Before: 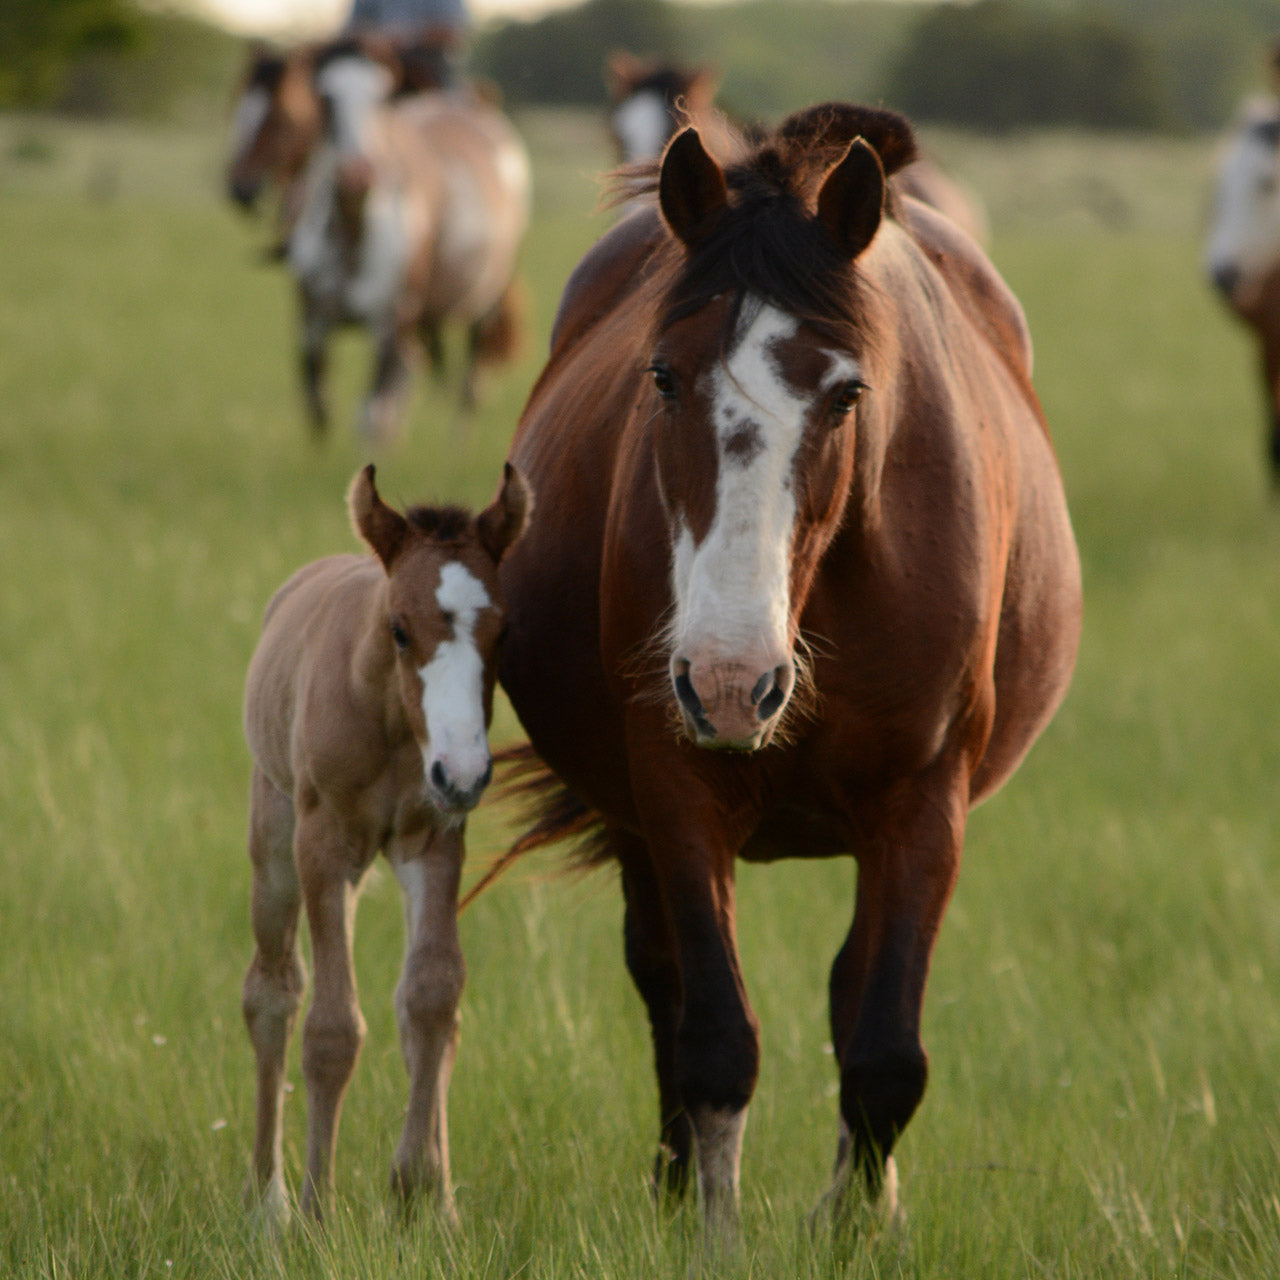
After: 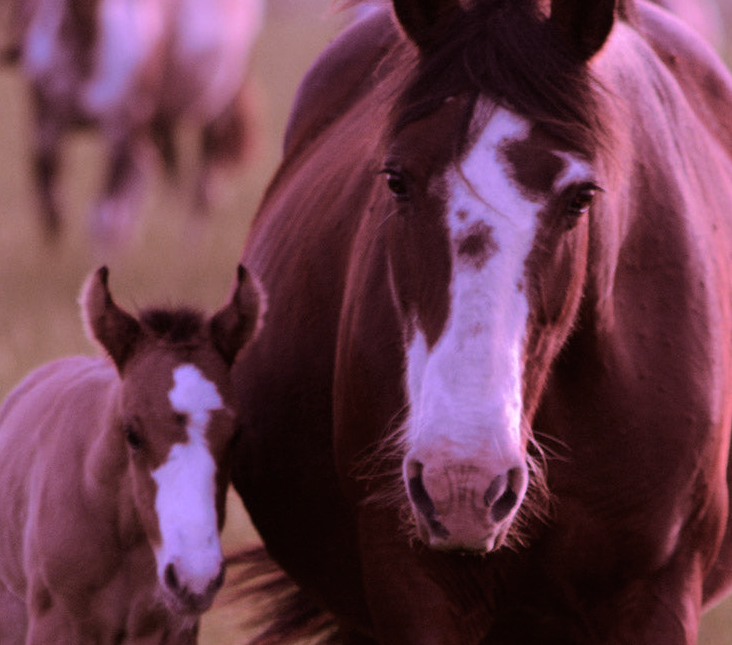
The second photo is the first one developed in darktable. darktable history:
color correction: highlights a* 14.52, highlights b* 4.84
contrast brightness saturation: contrast -0.02, brightness -0.01, saturation 0.03
exposure: black level correction 0.002, exposure -0.1 EV, compensate highlight preservation false
crop: left 20.932%, top 15.471%, right 21.848%, bottom 34.081%
split-toning: on, module defaults
white balance: red 0.954, blue 1.079
color calibration: output R [1.107, -0.012, -0.003, 0], output B [0, 0, 1.308, 0], illuminant custom, x 0.389, y 0.387, temperature 3838.64 K
